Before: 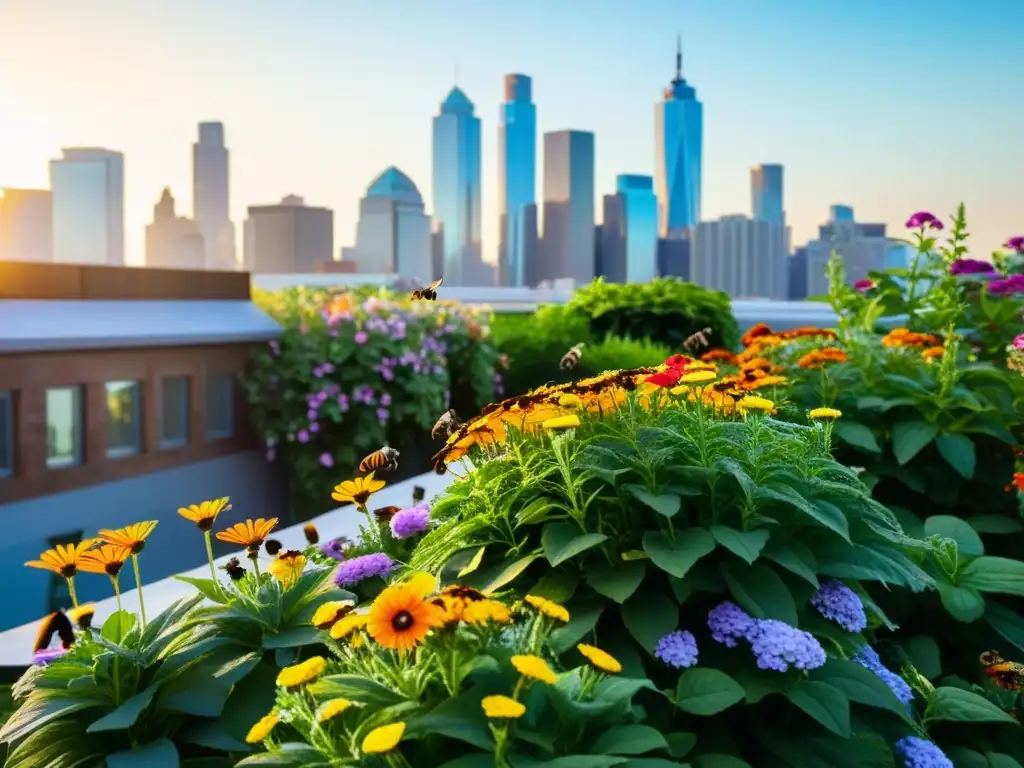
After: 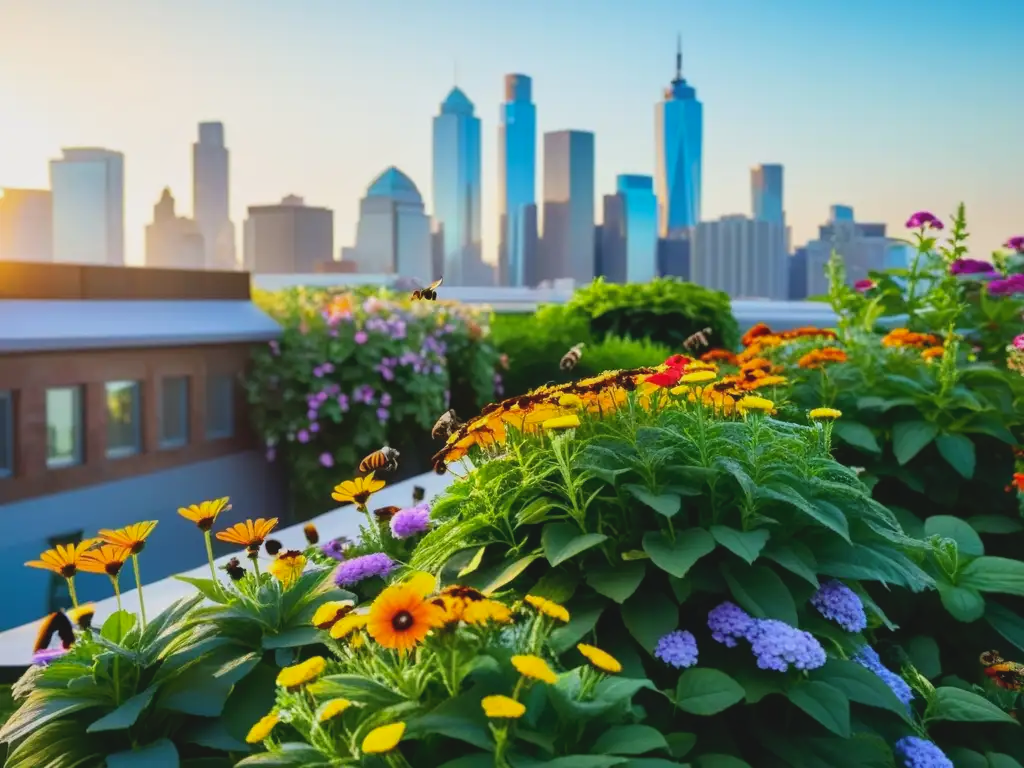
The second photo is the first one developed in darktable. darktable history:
tone equalizer: mask exposure compensation -0.507 EV
contrast brightness saturation: contrast -0.124
